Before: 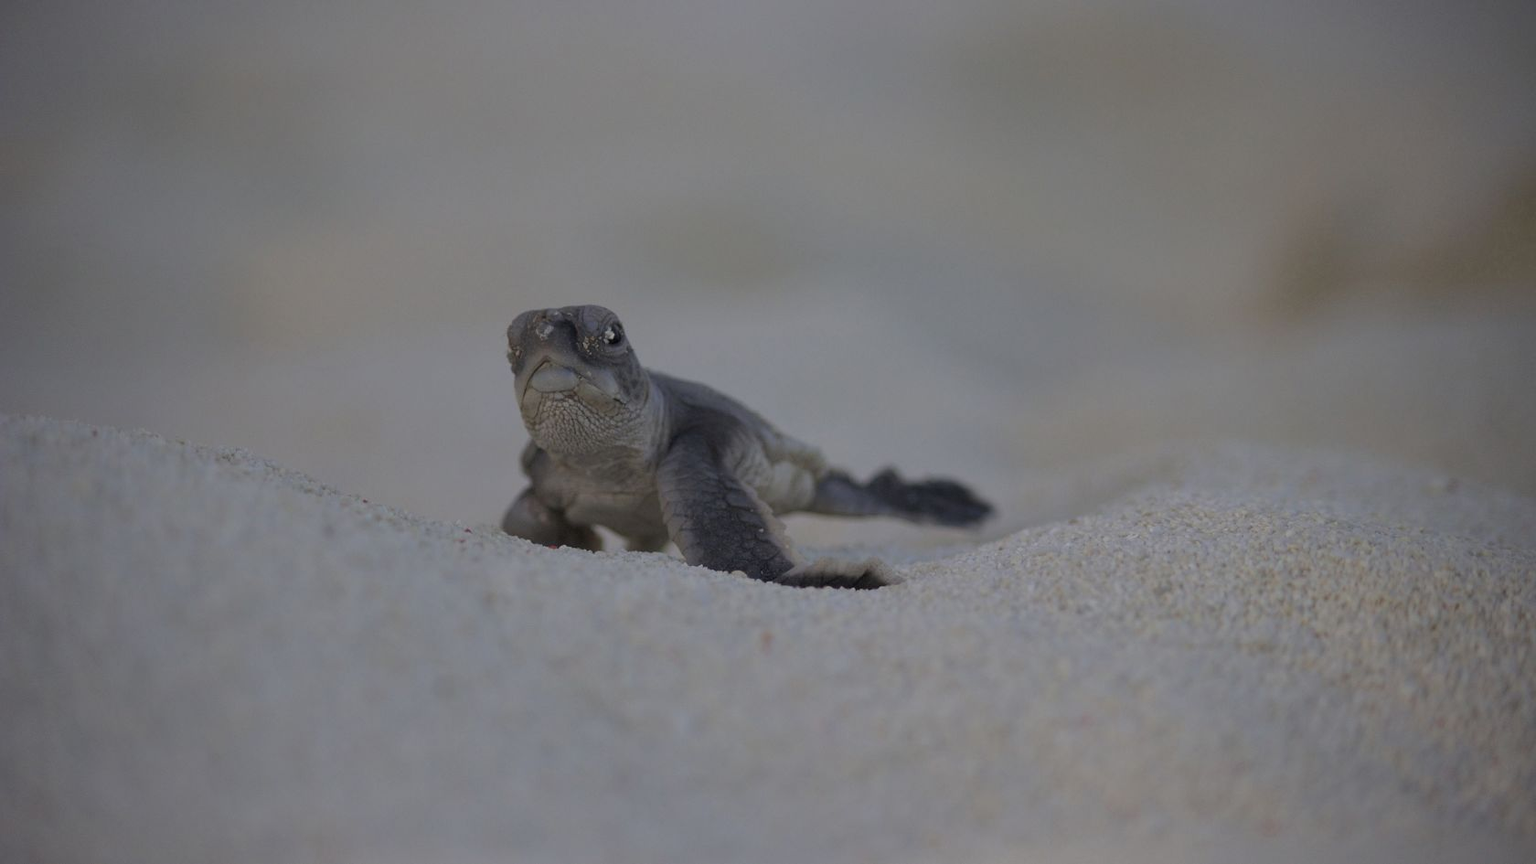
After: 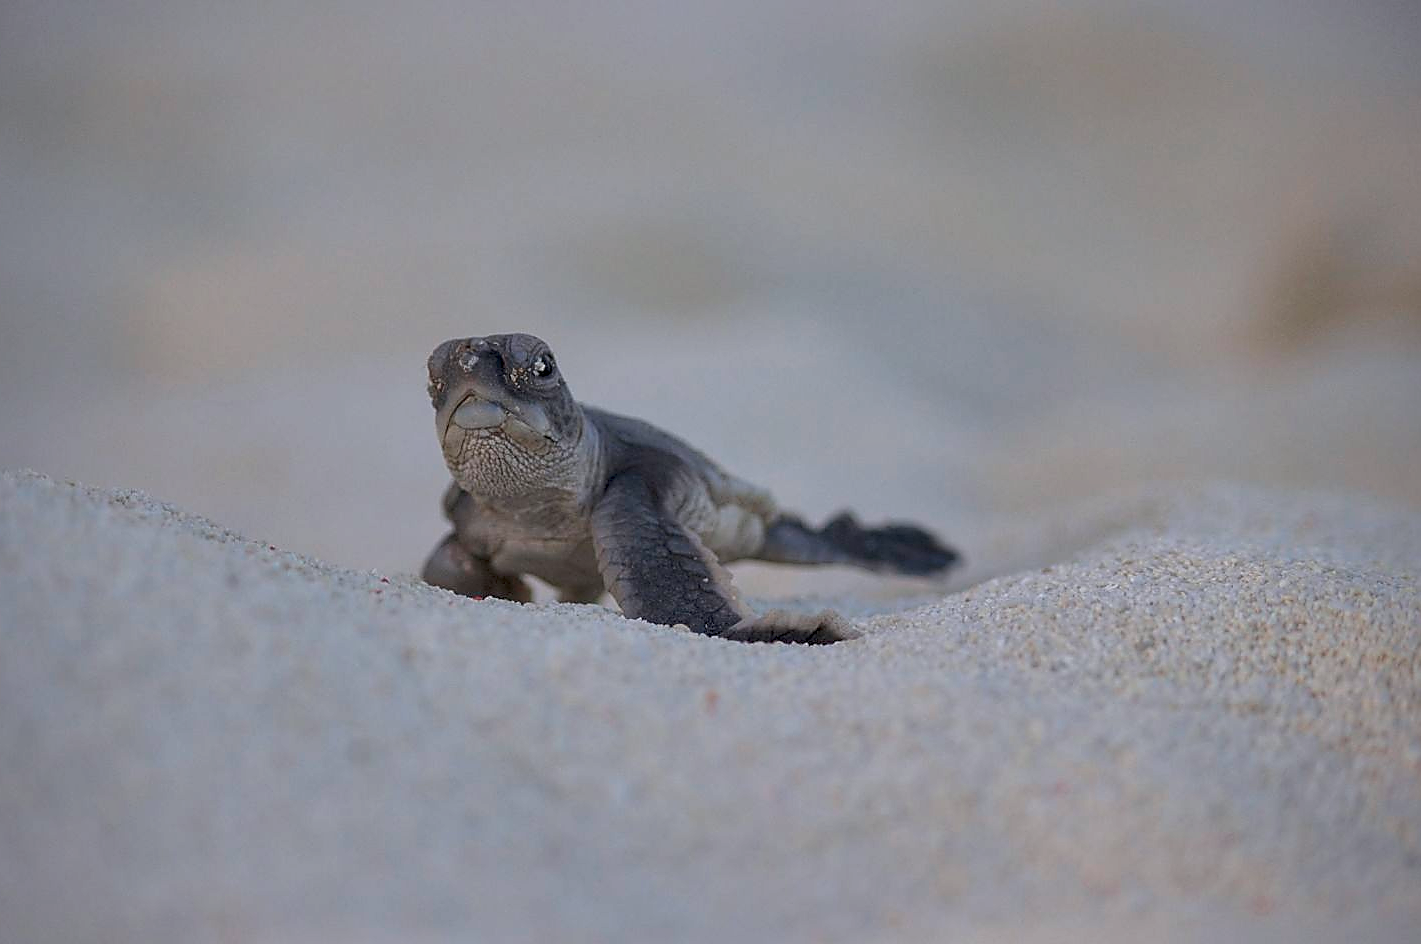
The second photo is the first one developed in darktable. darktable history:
local contrast: on, module defaults
exposure: black level correction 0.001, exposure 0.498 EV, compensate highlight preservation false
sharpen: radius 1.424, amount 1.253, threshold 0.637
tone equalizer: -8 EV -0.577 EV, mask exposure compensation -0.485 EV
crop: left 7.567%, right 7.848%
color calibration: output R [1.063, -0.012, -0.003, 0], output G [0, 1.022, 0.021, 0], output B [-0.079, 0.047, 1, 0], gray › normalize channels true, illuminant as shot in camera, x 0.358, y 0.373, temperature 4628.91 K, gamut compression 0.016
shadows and highlights: on, module defaults
